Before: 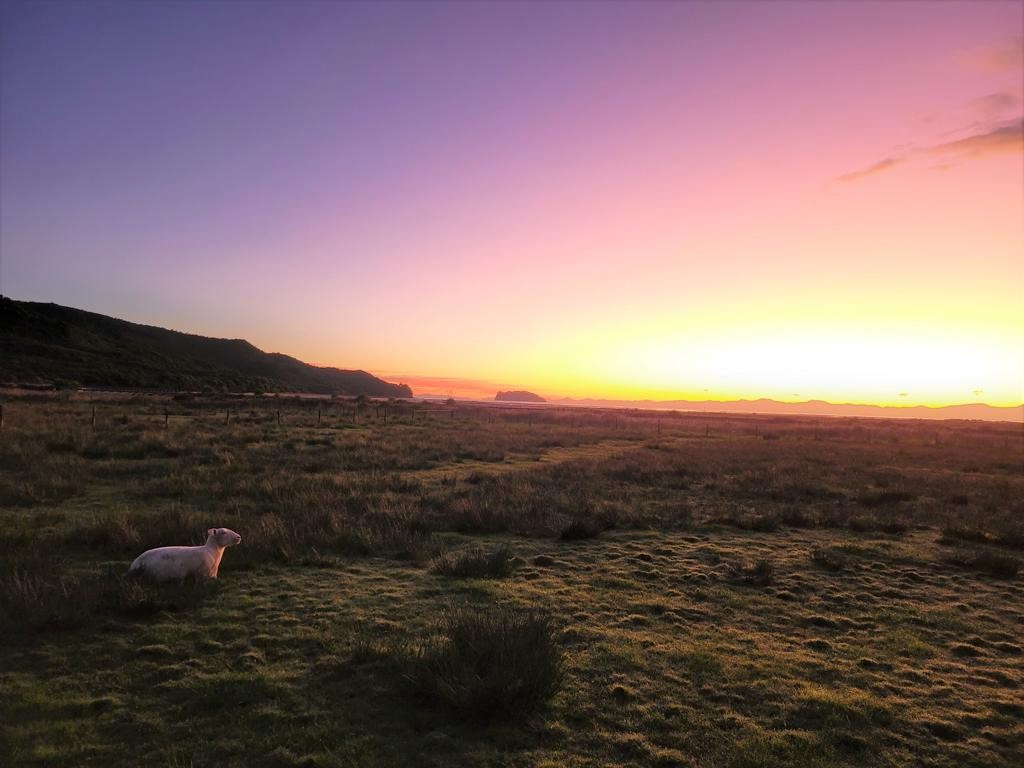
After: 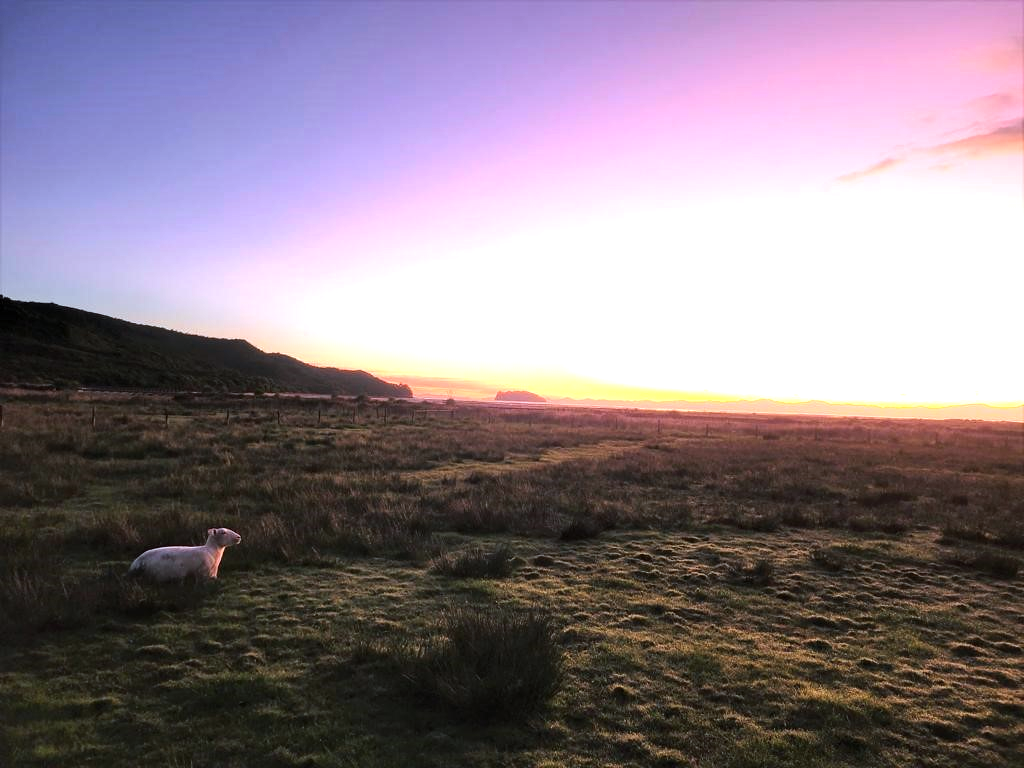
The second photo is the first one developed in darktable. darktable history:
tone equalizer: -8 EV -0.42 EV, -7 EV -0.367 EV, -6 EV -0.325 EV, -5 EV -0.21 EV, -3 EV 0.255 EV, -2 EV 0.352 EV, -1 EV 0.404 EV, +0 EV 0.42 EV, edges refinement/feathering 500, mask exposure compensation -1.57 EV, preserve details no
color correction: highlights a* -4.05, highlights b* -10.83
exposure: exposure 0.56 EV, compensate highlight preservation false
